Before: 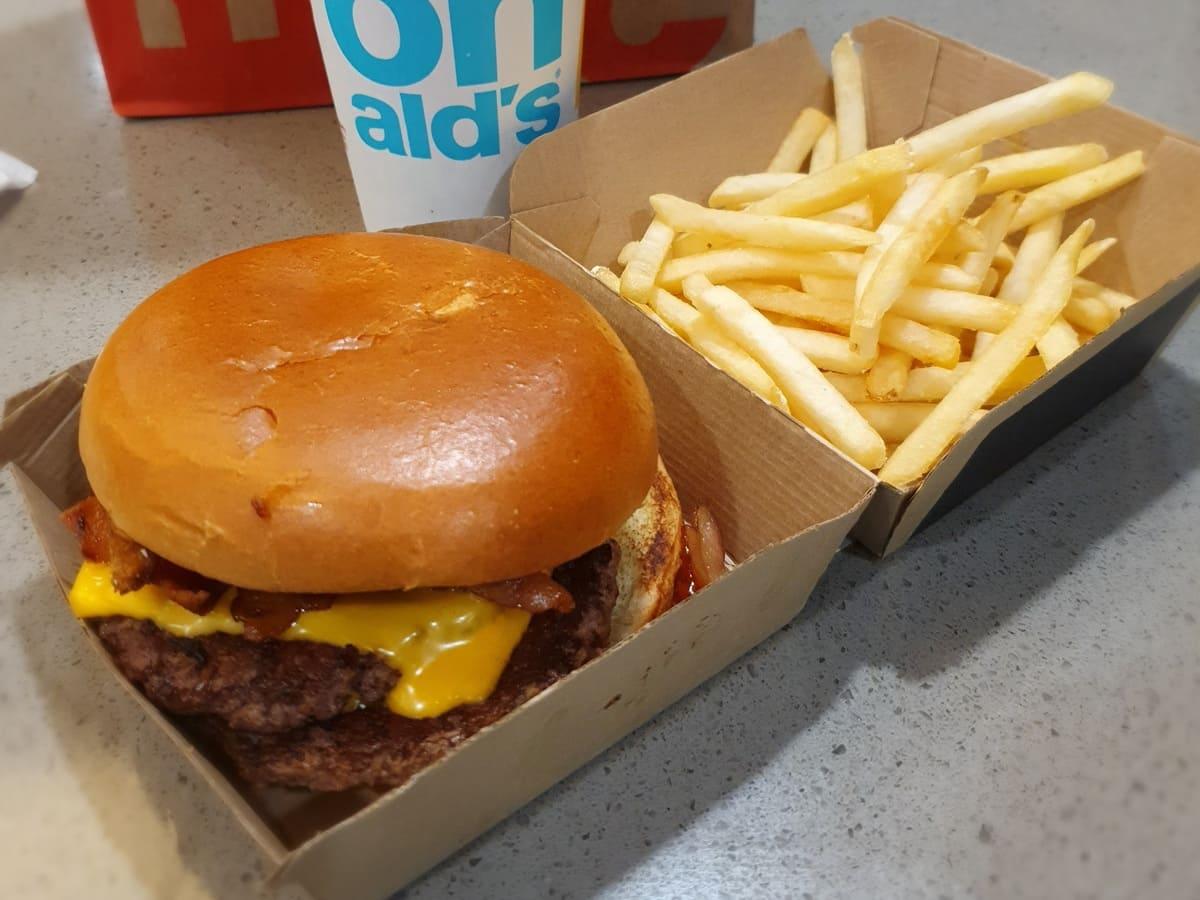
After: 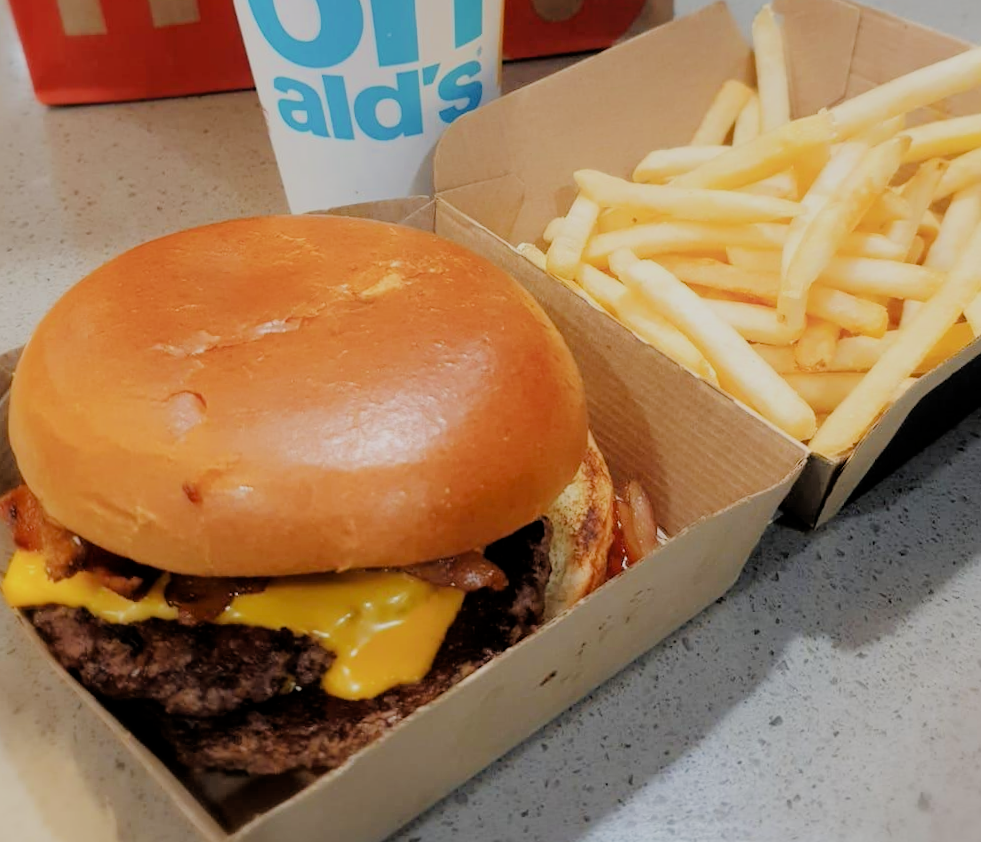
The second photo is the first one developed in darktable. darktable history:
tone equalizer: -8 EV -0.779 EV, -7 EV -0.728 EV, -6 EV -0.56 EV, -5 EV -0.39 EV, -3 EV 0.393 EV, -2 EV 0.6 EV, -1 EV 0.682 EV, +0 EV 0.738 EV
filmic rgb: middle gray luminance 18.02%, black relative exposure -7.5 EV, white relative exposure 8.45 EV, target black luminance 0%, hardness 2.23, latitude 19.02%, contrast 0.872, highlights saturation mix 5.12%, shadows ↔ highlights balance 10.93%
crop and rotate: angle 1.31°, left 4.545%, top 1.125%, right 11.207%, bottom 2.455%
